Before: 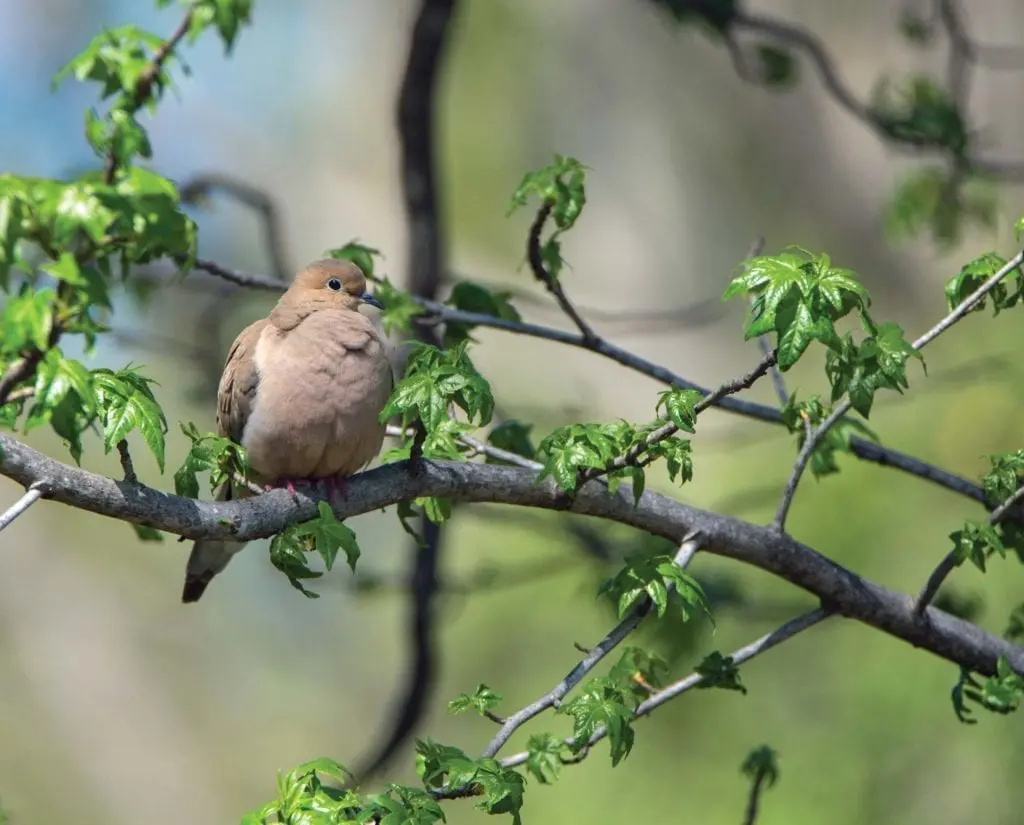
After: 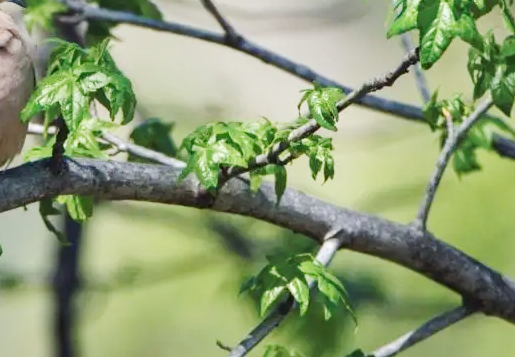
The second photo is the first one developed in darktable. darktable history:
tone curve: curves: ch0 [(0, 0) (0.003, 0.003) (0.011, 0.014) (0.025, 0.033) (0.044, 0.06) (0.069, 0.096) (0.1, 0.132) (0.136, 0.174) (0.177, 0.226) (0.224, 0.282) (0.277, 0.352) (0.335, 0.435) (0.399, 0.524) (0.468, 0.615) (0.543, 0.695) (0.623, 0.771) (0.709, 0.835) (0.801, 0.894) (0.898, 0.944) (1, 1)], preserve colors none
crop: left 35.03%, top 36.625%, right 14.663%, bottom 20.057%
